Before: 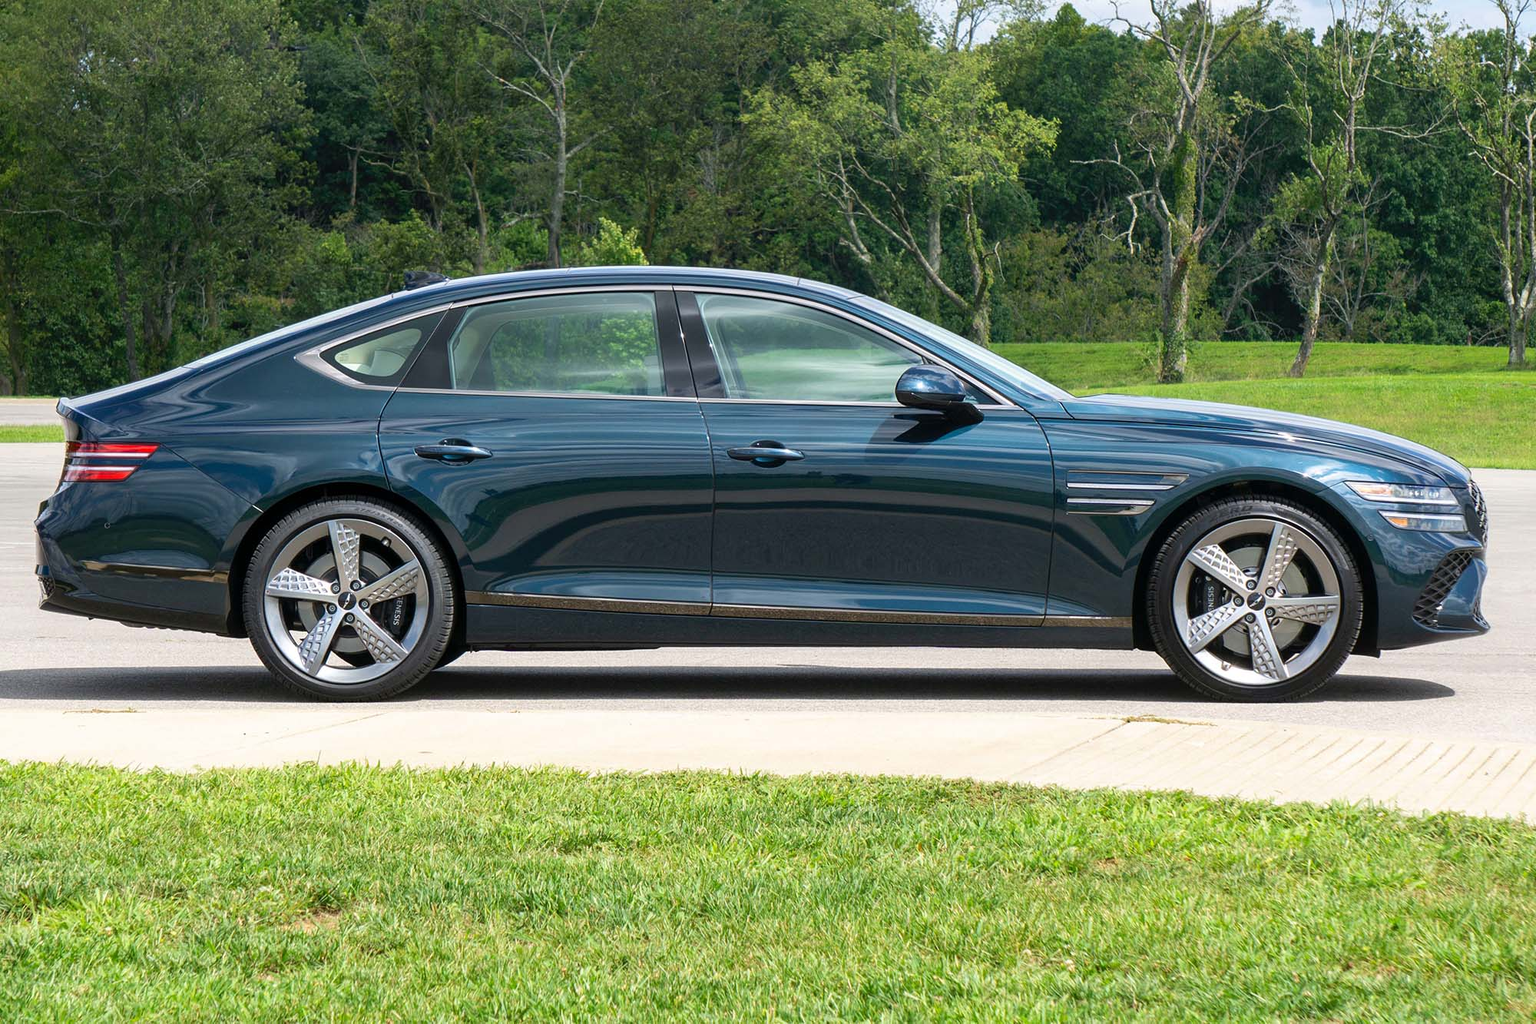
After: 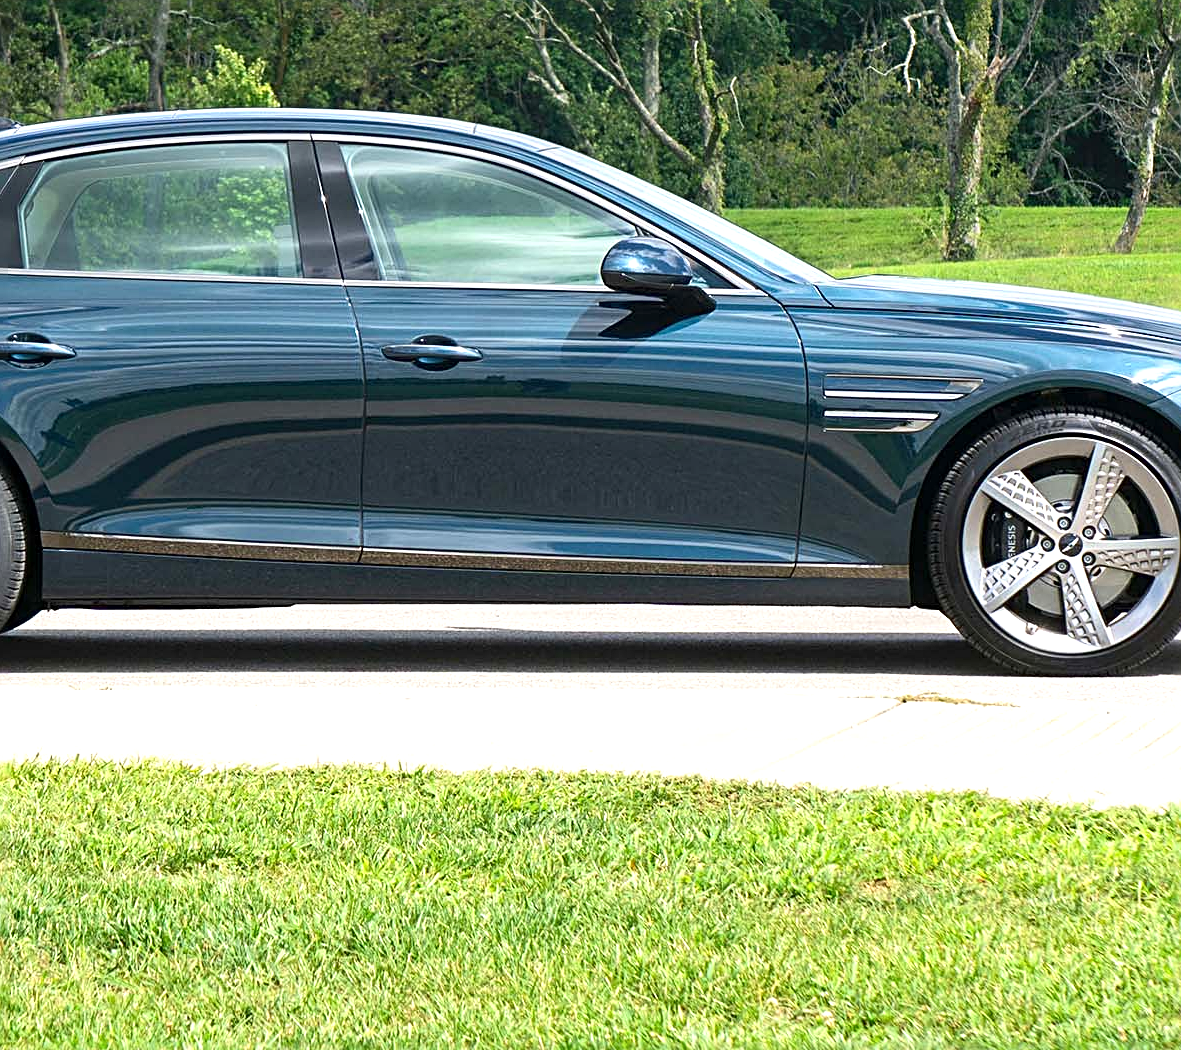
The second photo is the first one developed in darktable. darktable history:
crop and rotate: left 28.269%, top 17.911%, right 12.642%, bottom 3.317%
exposure: exposure 0.492 EV, compensate exposure bias true, compensate highlight preservation false
sharpen: radius 3.102
contrast brightness saturation: contrast 0.097, brightness 0.02, saturation 0.016
